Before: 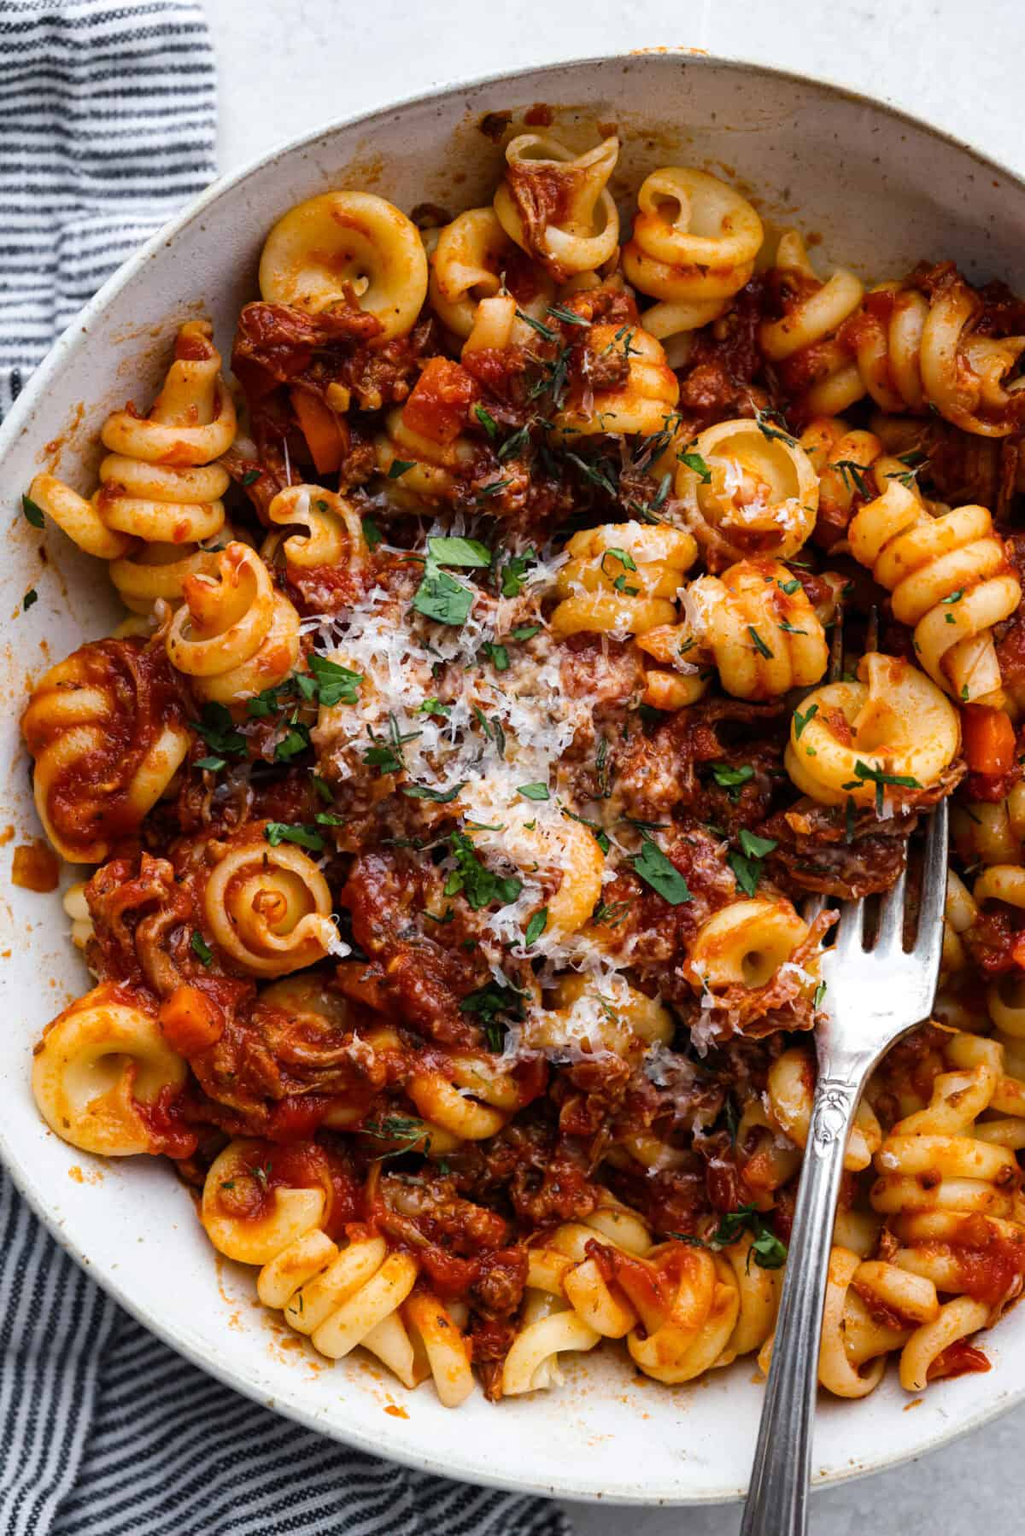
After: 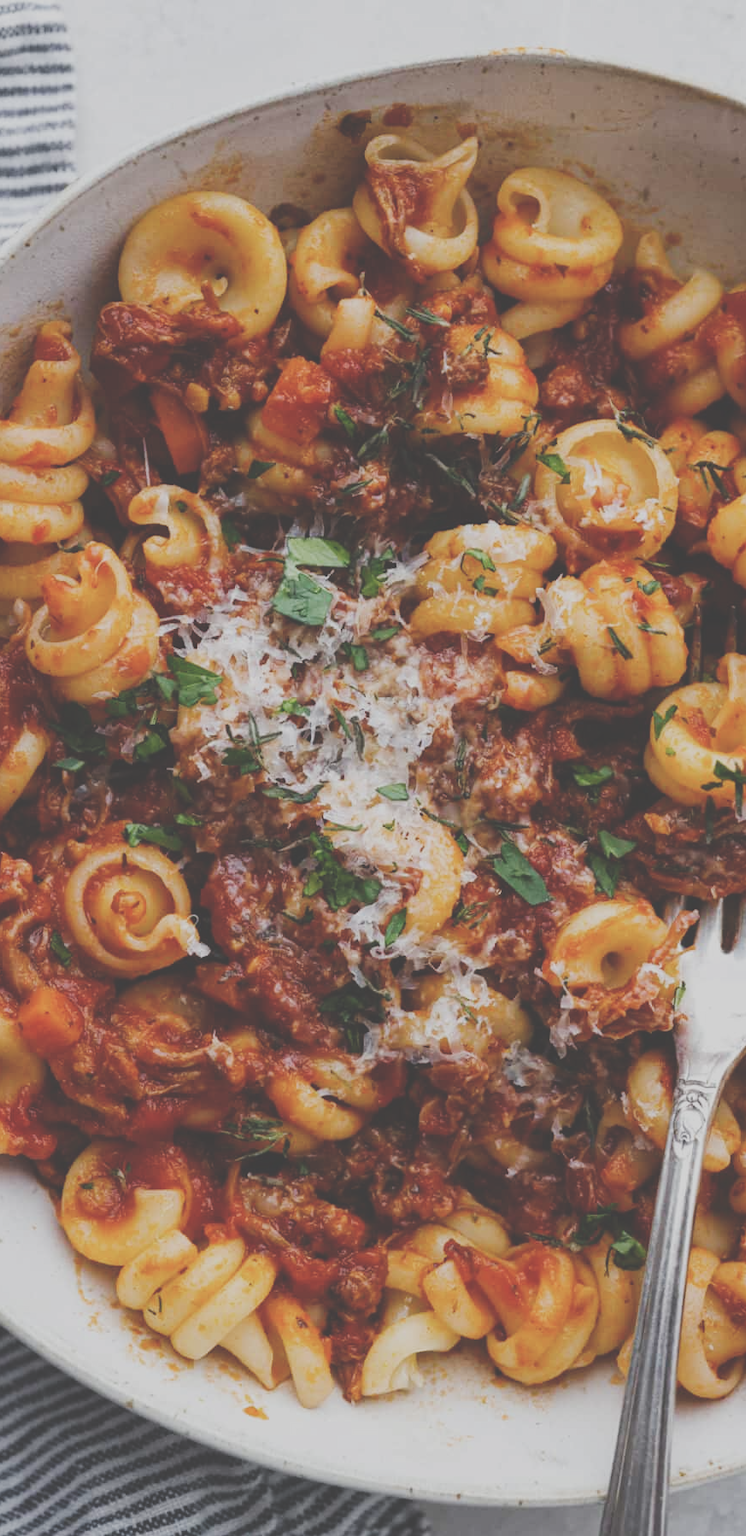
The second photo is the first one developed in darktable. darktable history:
exposure: black level correction -0.063, exposure -0.05 EV, compensate highlight preservation false
filmic rgb: black relative exposure -7.65 EV, white relative exposure 4.56 EV, hardness 3.61, add noise in highlights 0.001, preserve chrominance no, color science v3 (2019), use custom middle-gray values true, contrast in highlights soft
crop: left 13.778%, top 0%, right 13.33%
